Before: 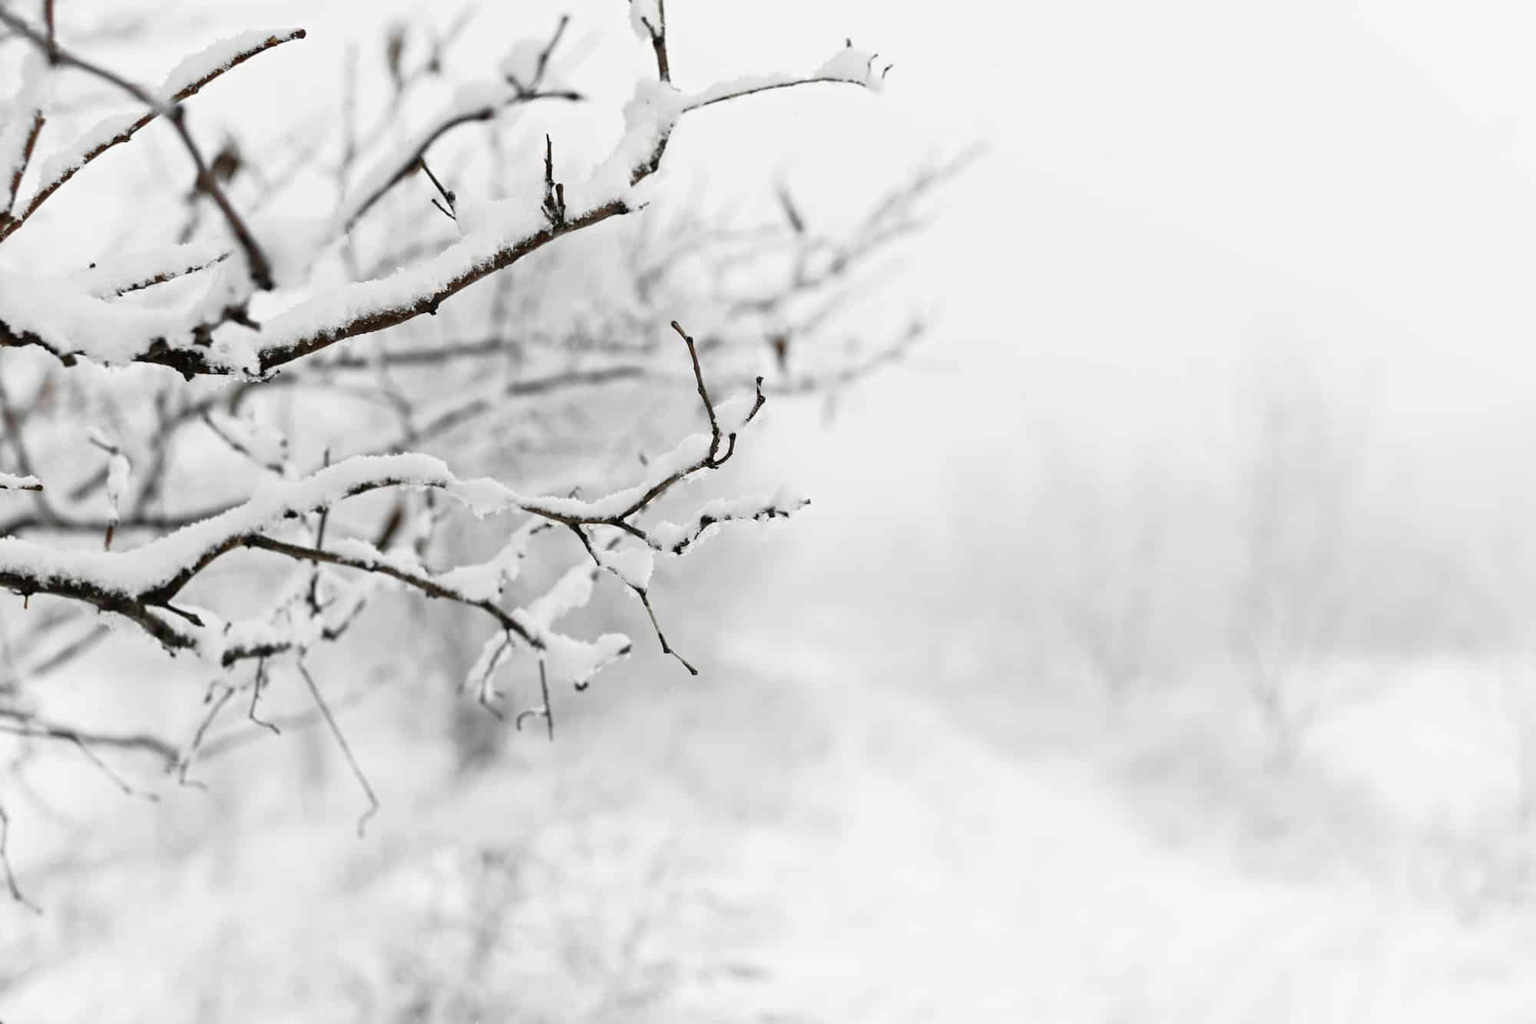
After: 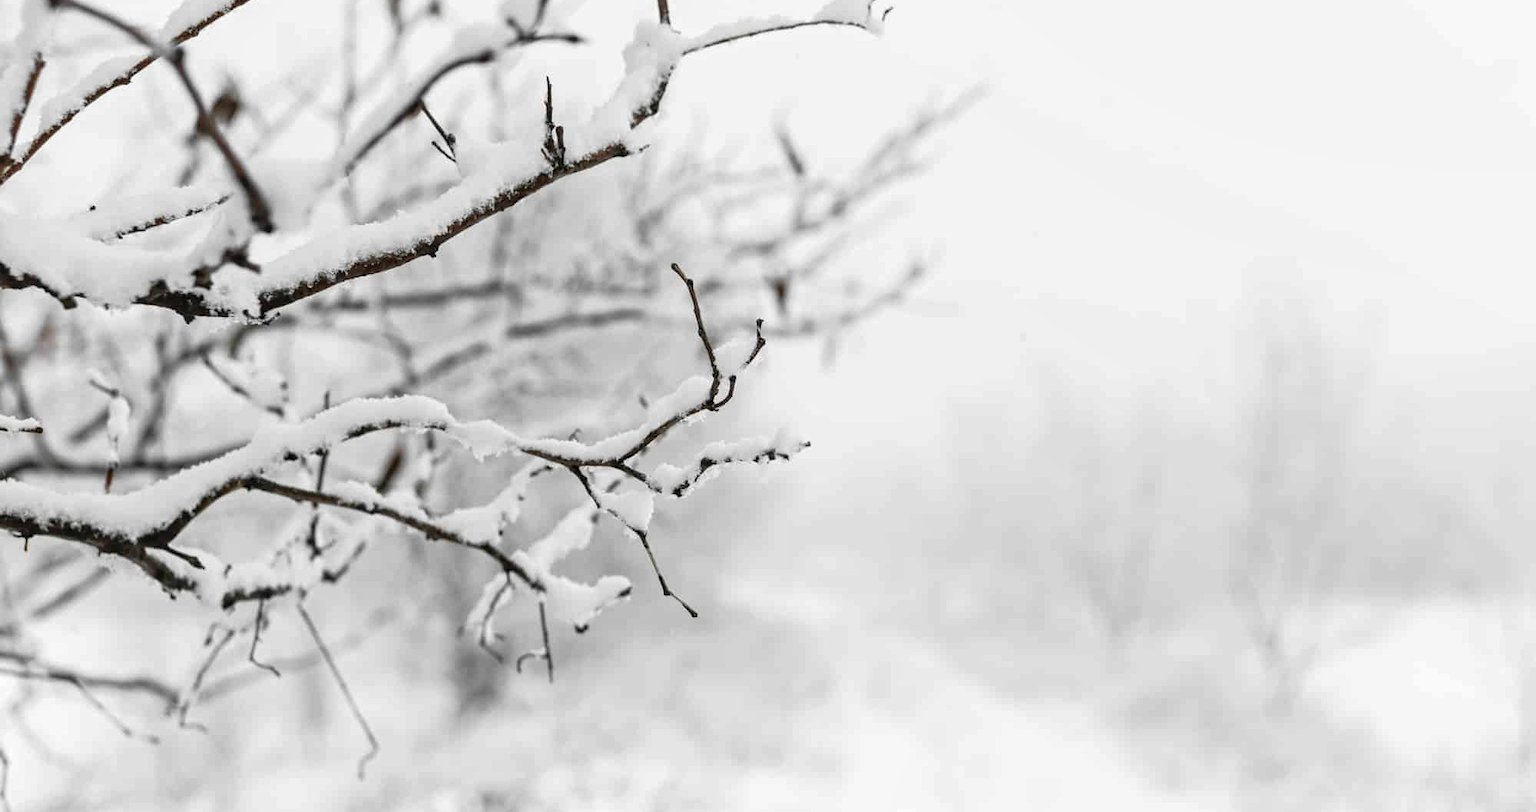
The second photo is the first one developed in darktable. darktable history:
local contrast: on, module defaults
crop and rotate: top 5.667%, bottom 14.937%
